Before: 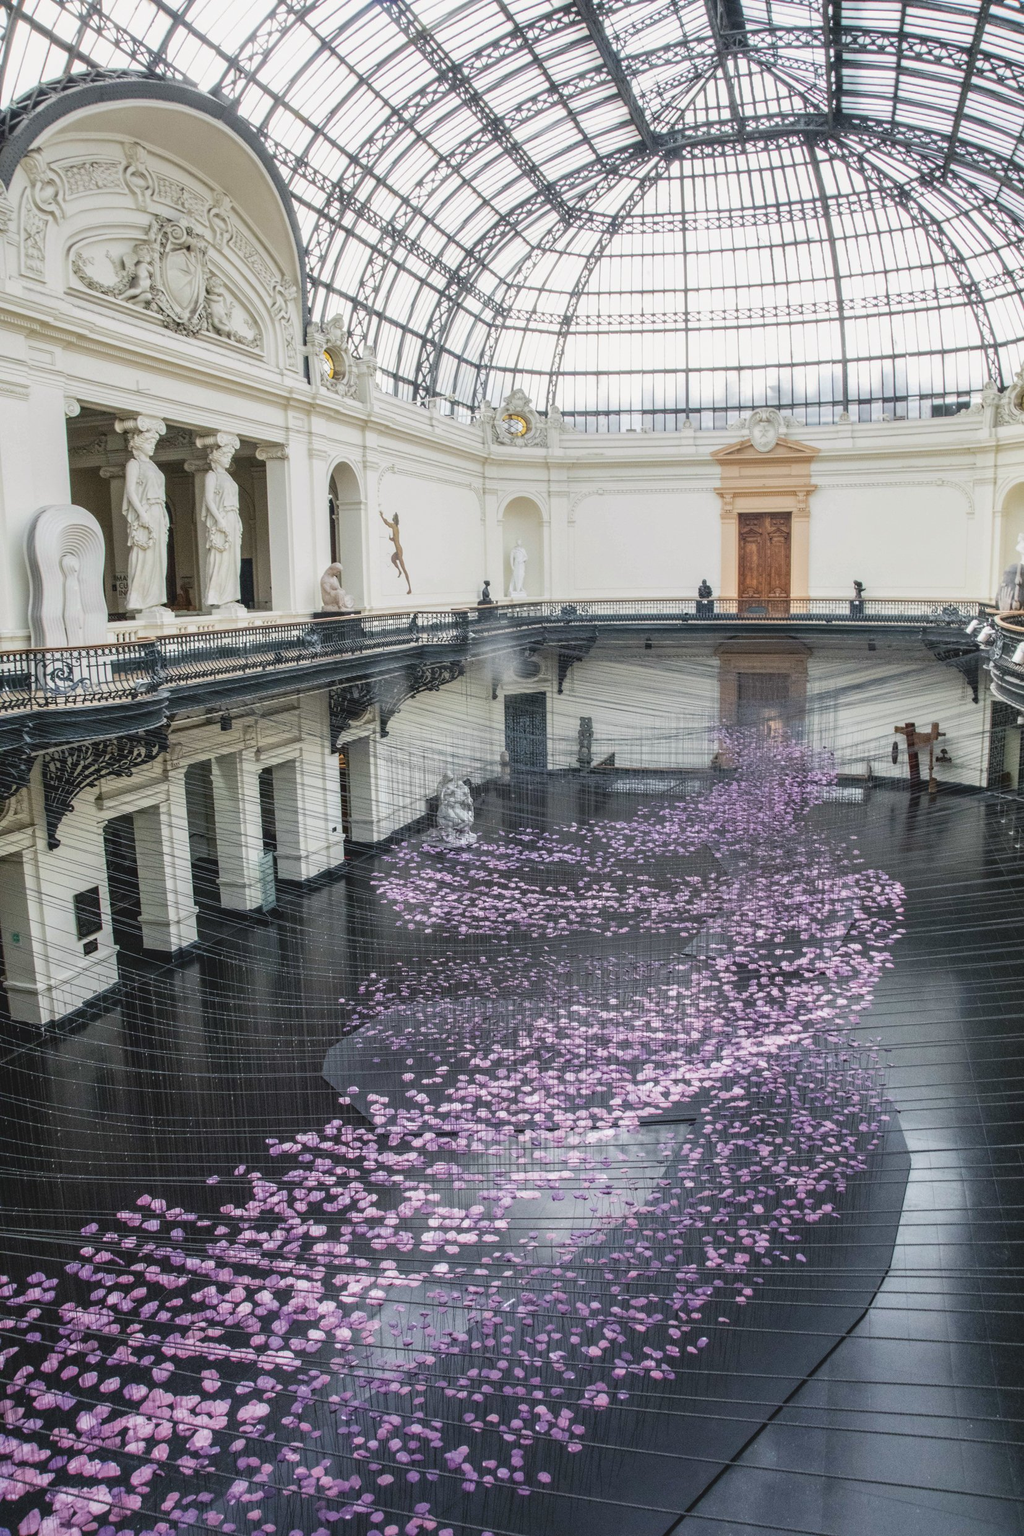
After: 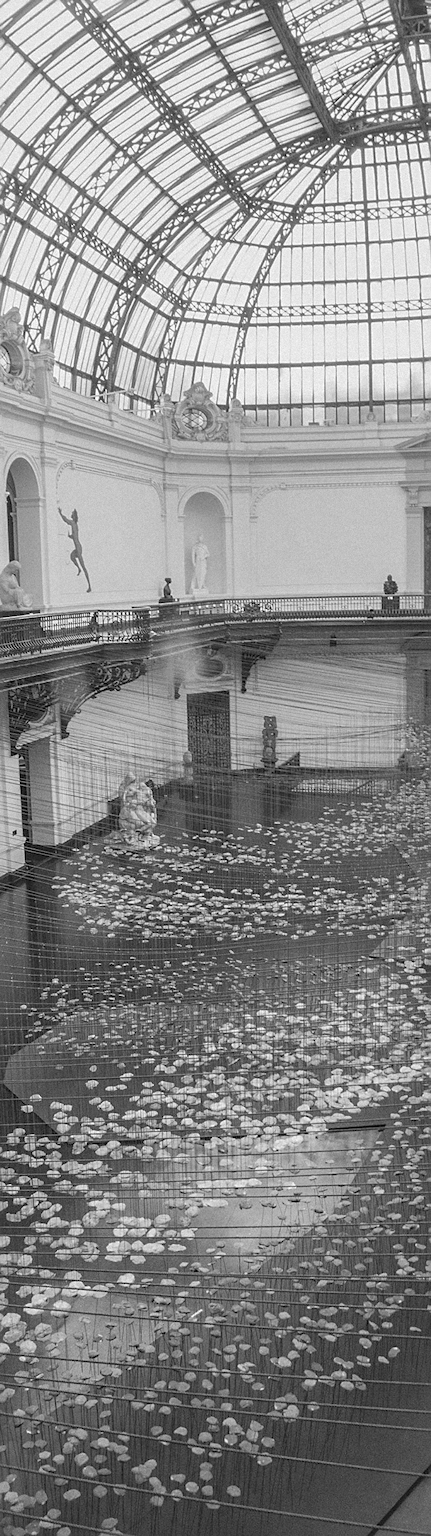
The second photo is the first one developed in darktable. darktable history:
shadows and highlights: on, module defaults
grain: mid-tones bias 0%
rotate and perspective: rotation -0.45°, automatic cropping original format, crop left 0.008, crop right 0.992, crop top 0.012, crop bottom 0.988
monochrome: on, module defaults
crop: left 31.229%, right 27.105%
white balance: red 0.931, blue 1.11
sharpen: on, module defaults
